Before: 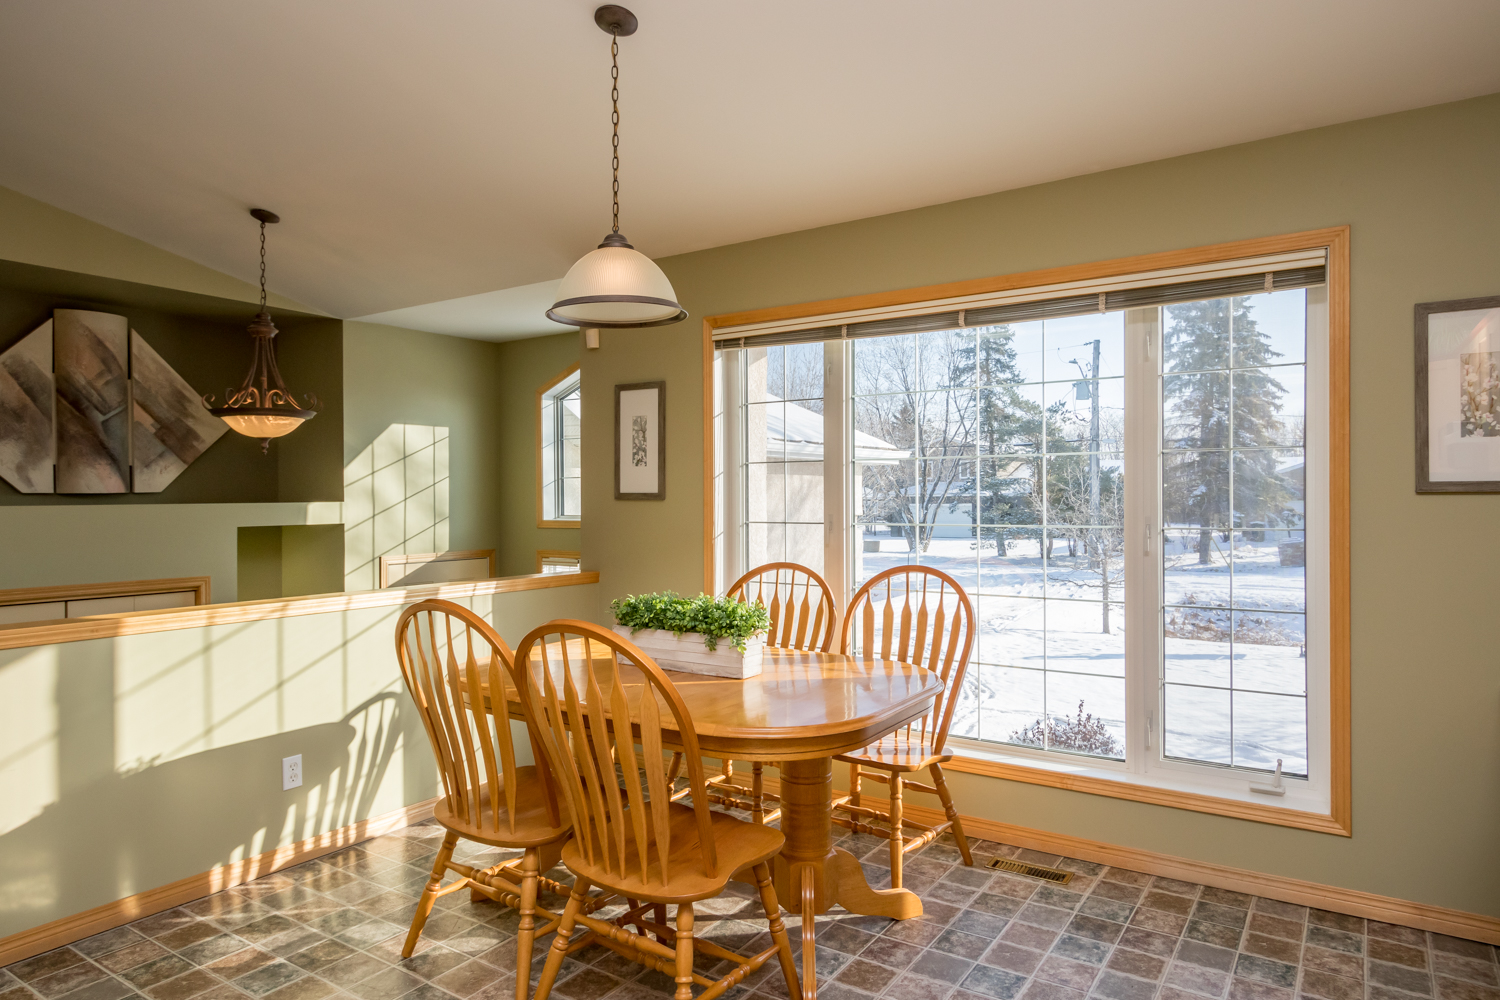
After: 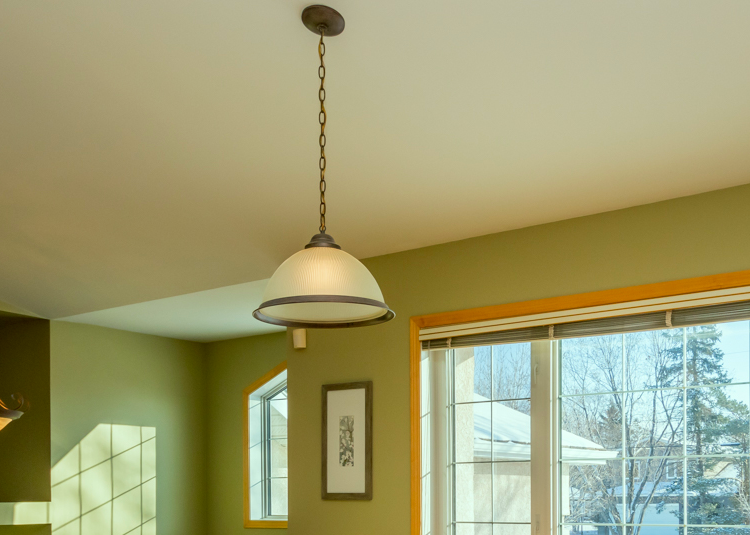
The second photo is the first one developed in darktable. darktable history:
exposure: compensate highlight preservation false
crop: left 19.556%, right 30.401%, bottom 46.458%
color correction: highlights a* -7.33, highlights b* 1.26, shadows a* -3.55, saturation 1.4
